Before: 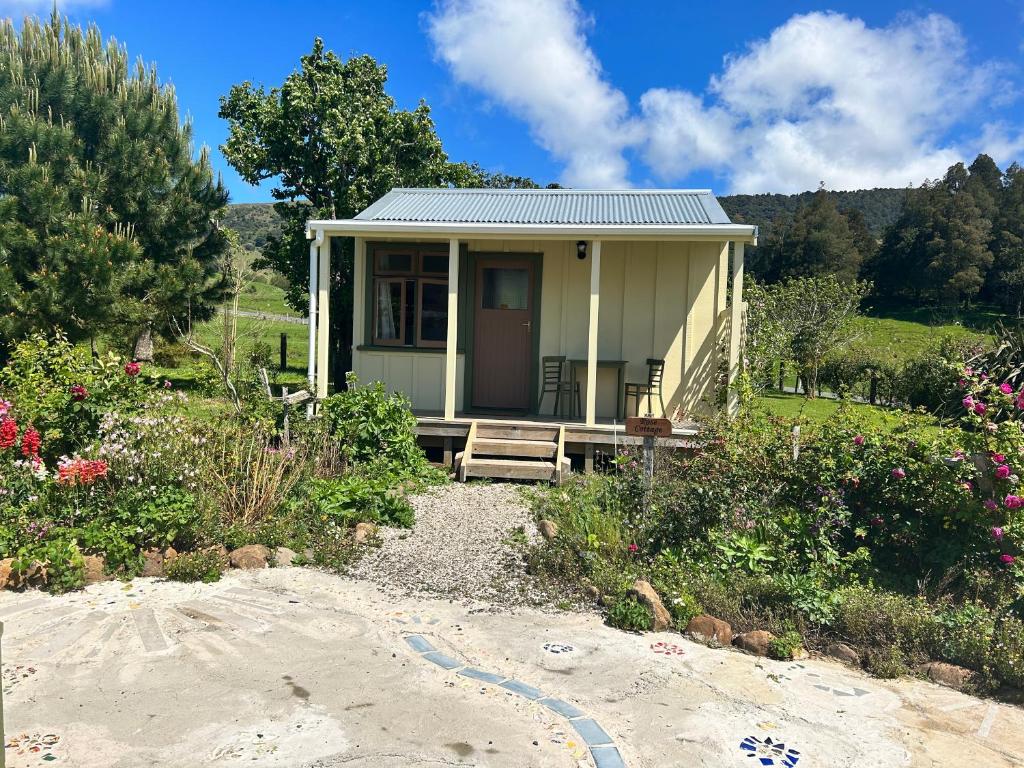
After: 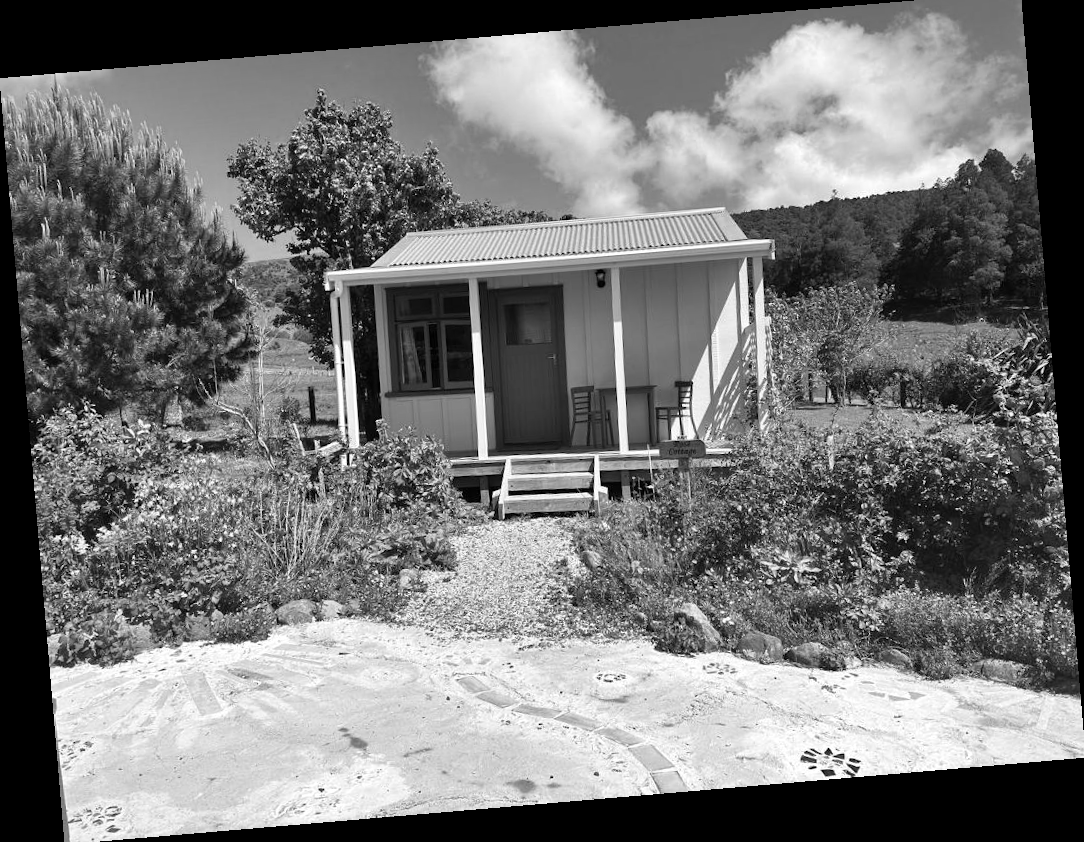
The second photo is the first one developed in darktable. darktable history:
monochrome: on, module defaults
white balance: red 1.127, blue 0.943
rotate and perspective: rotation -4.86°, automatic cropping off
crop: top 1.049%, right 0.001%
